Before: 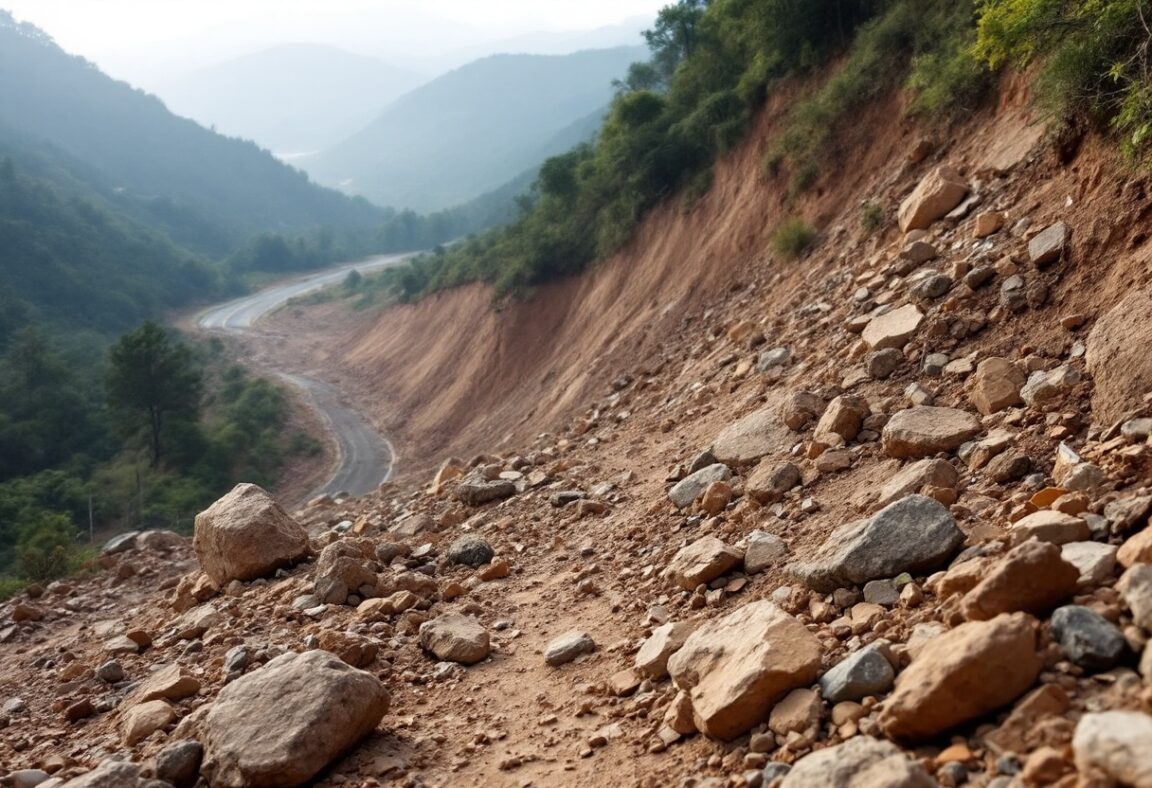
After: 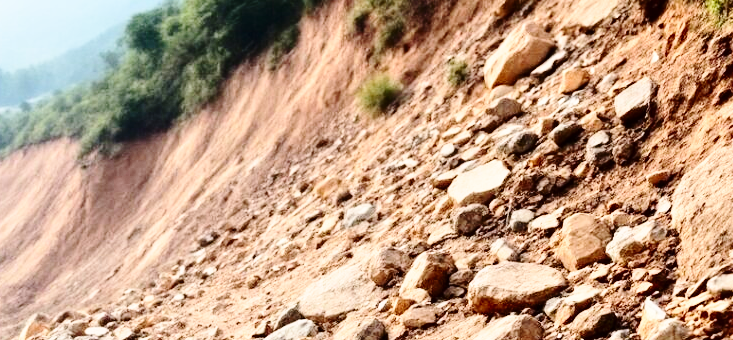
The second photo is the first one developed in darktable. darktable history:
base curve: curves: ch0 [(0, 0) (0.028, 0.03) (0.121, 0.232) (0.46, 0.748) (0.859, 0.968) (1, 1)], preserve colors none
crop: left 36.005%, top 18.293%, right 0.31%, bottom 38.444%
contrast brightness saturation: contrast 0.28
tone equalizer: -8 EV 0.001 EV, -7 EV -0.004 EV, -6 EV 0.009 EV, -5 EV 0.032 EV, -4 EV 0.276 EV, -3 EV 0.644 EV, -2 EV 0.584 EV, -1 EV 0.187 EV, +0 EV 0.024 EV
